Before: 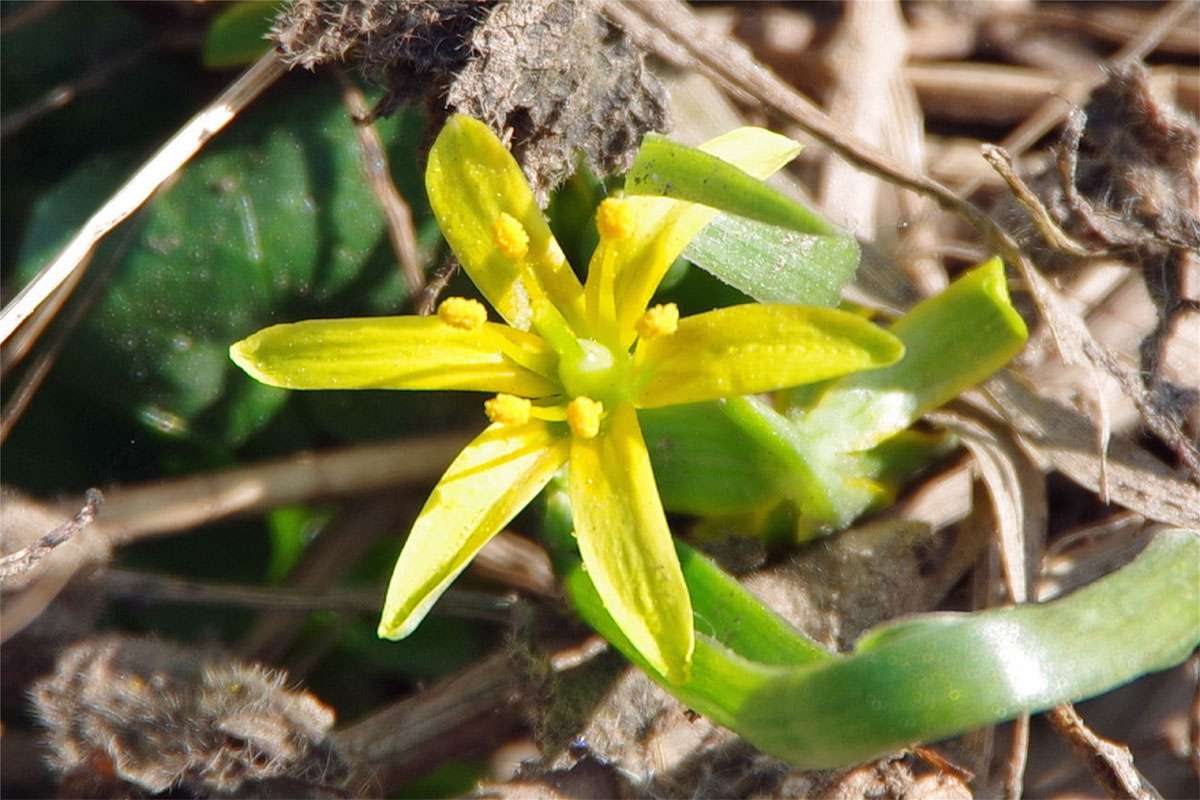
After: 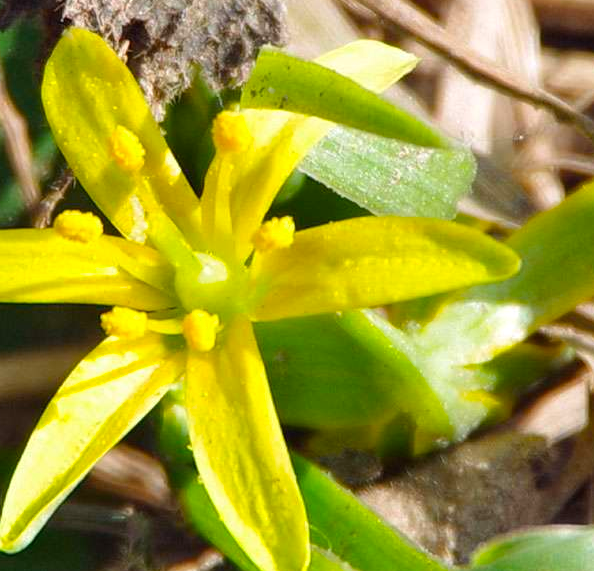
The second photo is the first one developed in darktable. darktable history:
crop: left 32.075%, top 10.976%, right 18.355%, bottom 17.596%
color balance rgb: perceptual saturation grading › global saturation 20%, global vibrance 20%
shadows and highlights: shadows -10, white point adjustment 1.5, highlights 10
